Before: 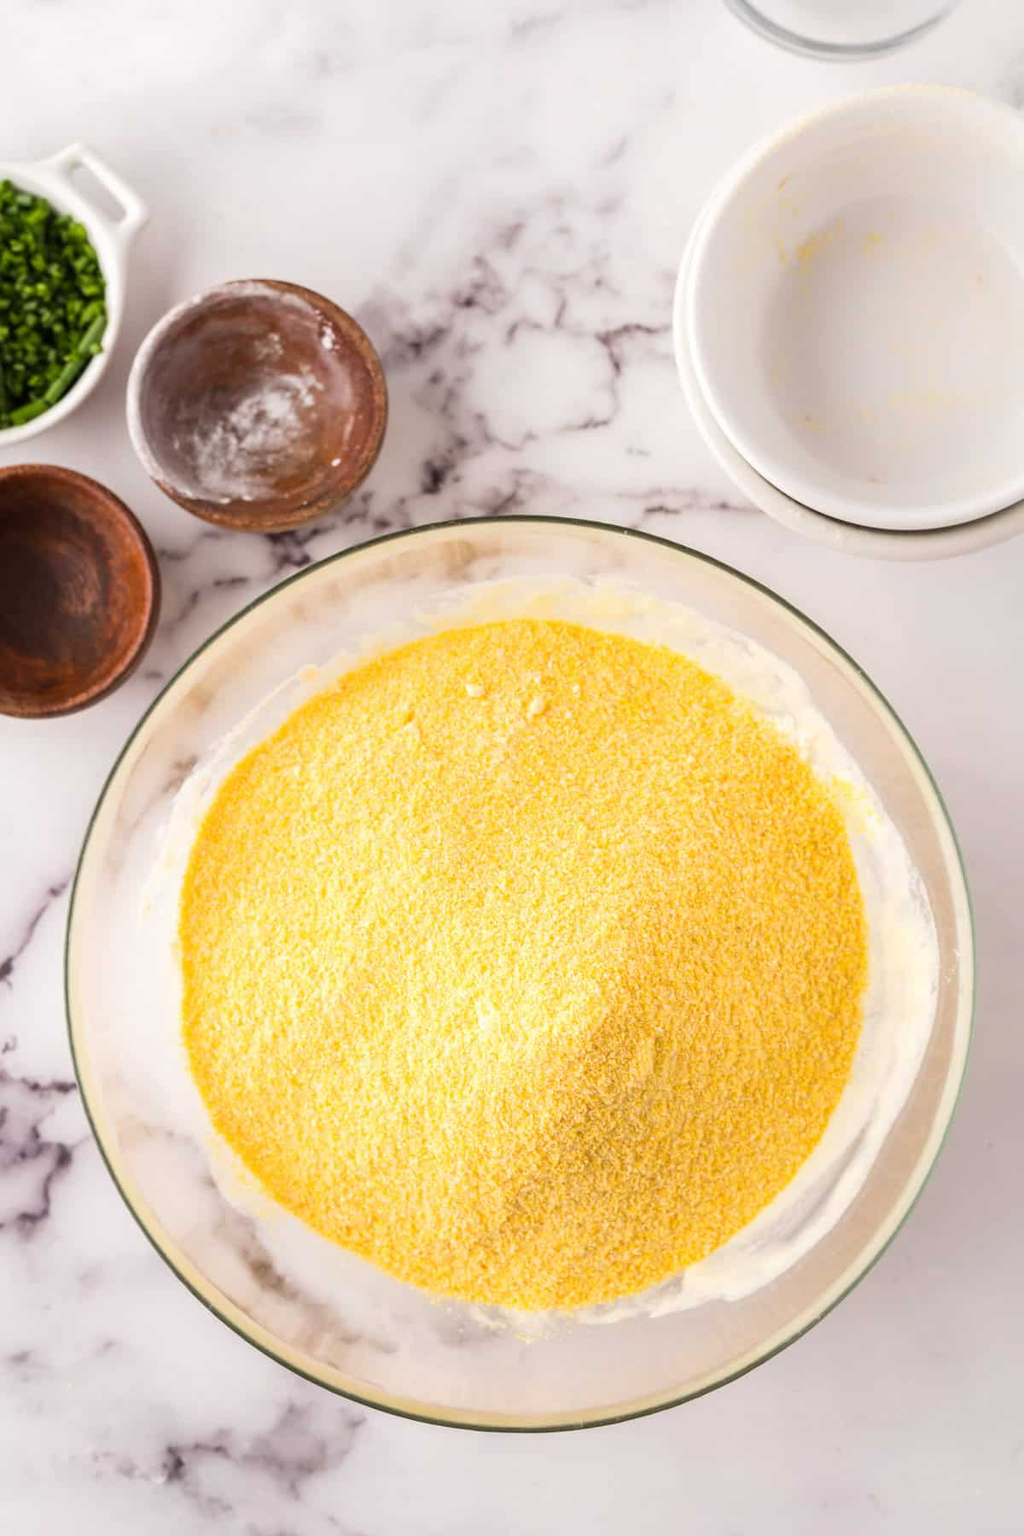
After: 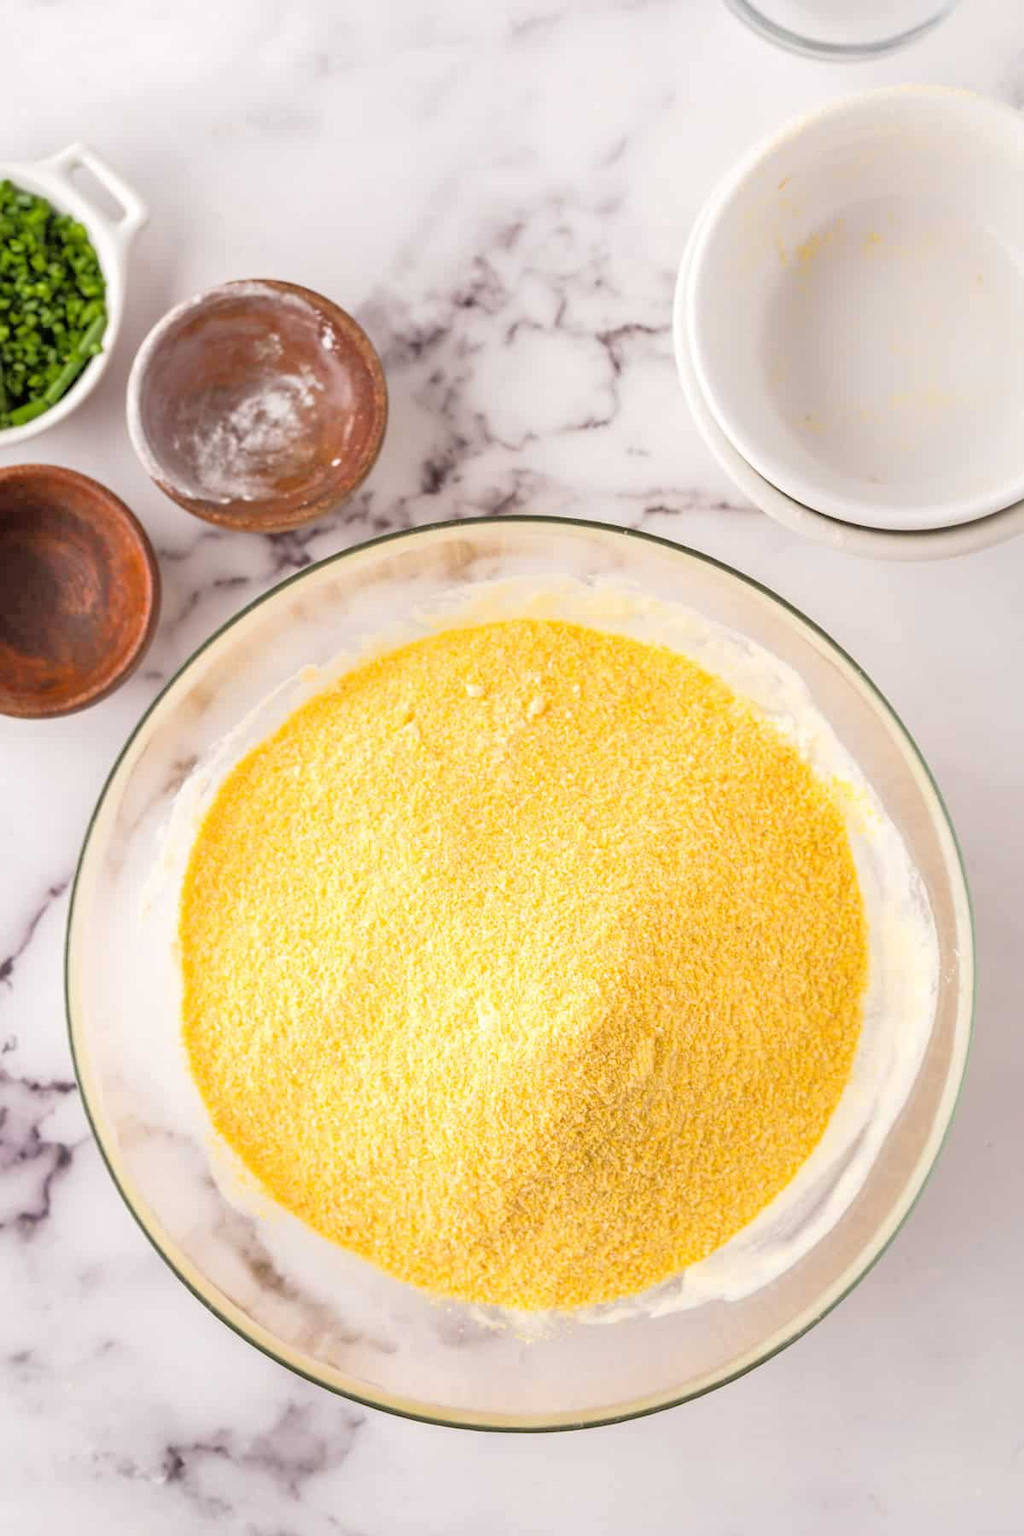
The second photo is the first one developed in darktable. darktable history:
tone equalizer: -7 EV 0.146 EV, -6 EV 0.596 EV, -5 EV 1.18 EV, -4 EV 1.32 EV, -3 EV 1.13 EV, -2 EV 0.6 EV, -1 EV 0.146 EV
